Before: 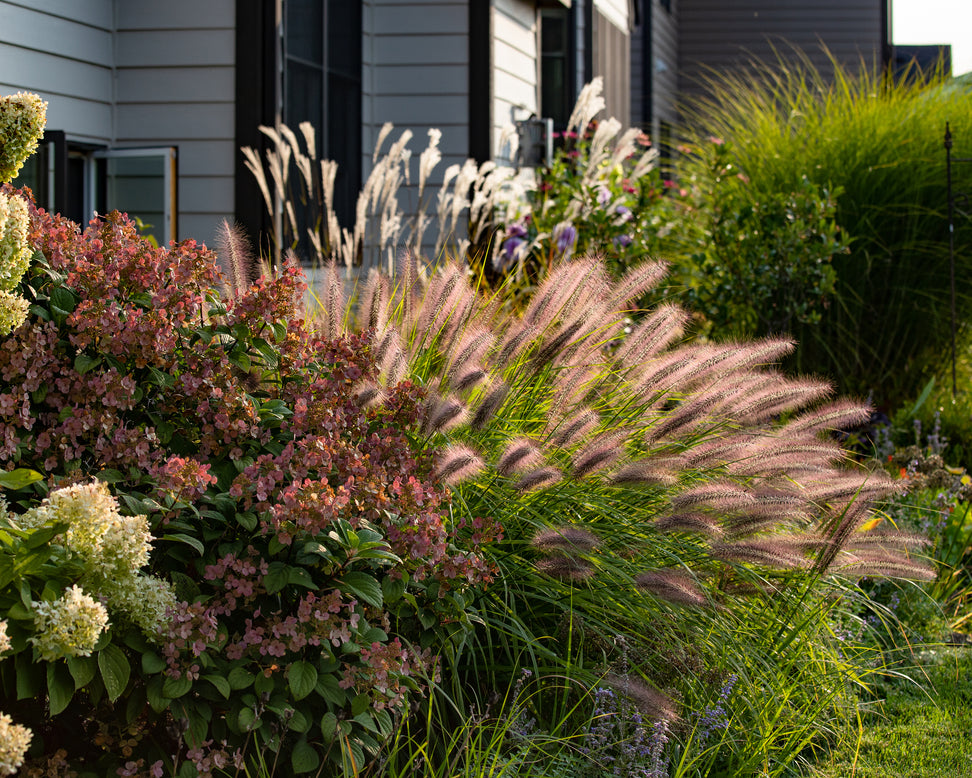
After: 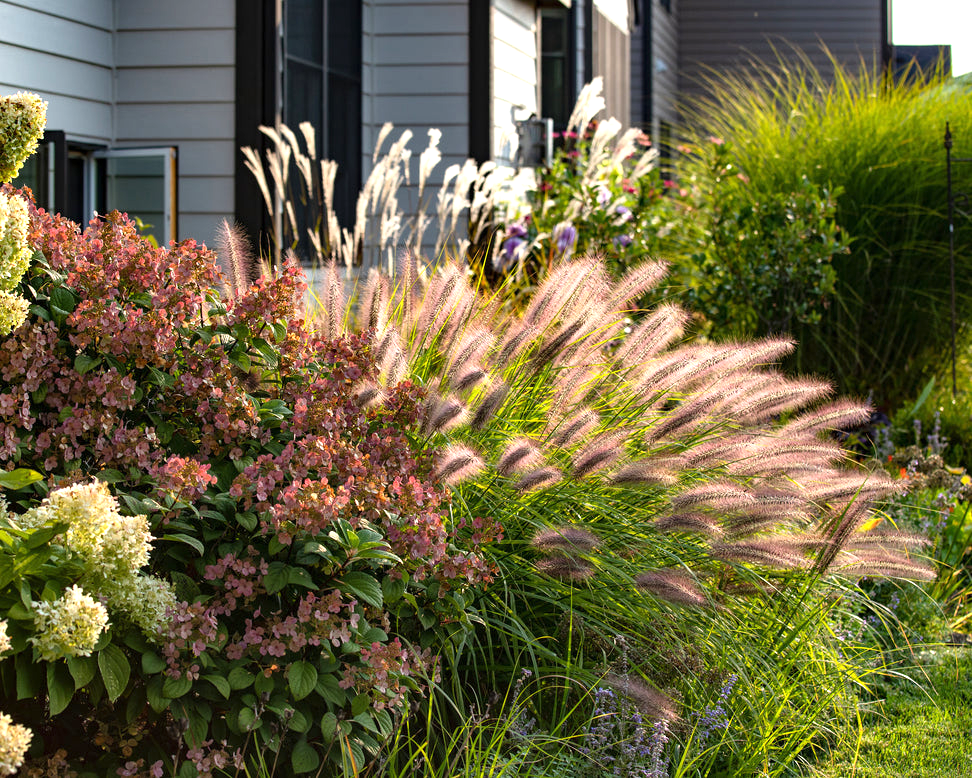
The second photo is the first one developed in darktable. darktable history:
exposure: exposure 0.725 EV, compensate highlight preservation false
